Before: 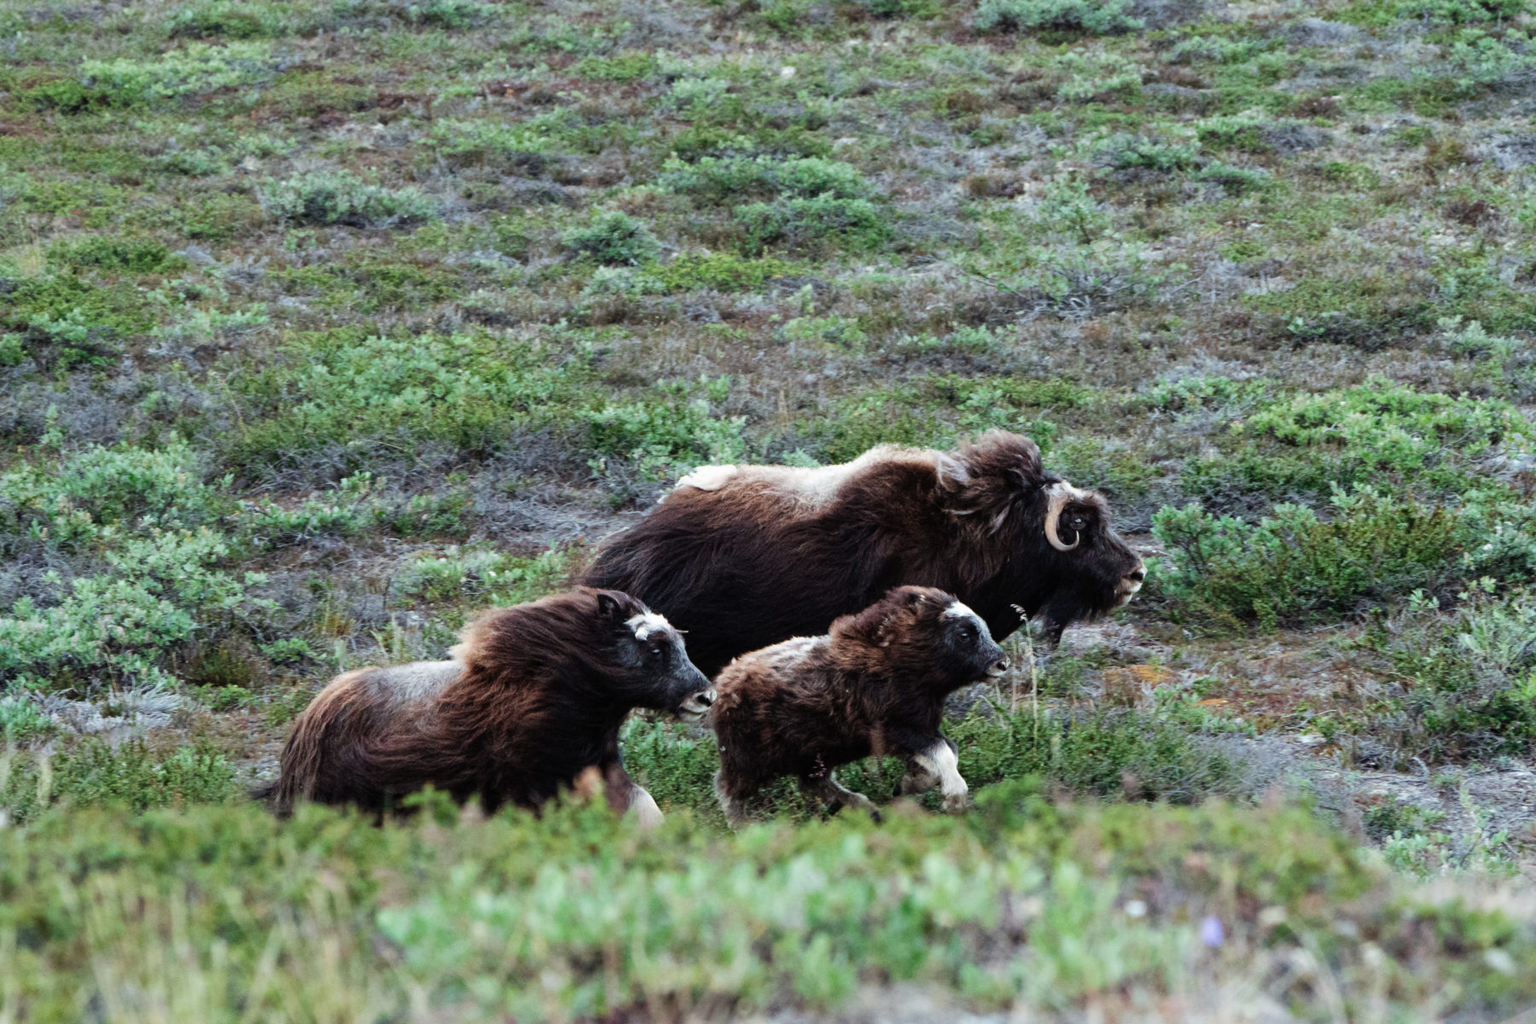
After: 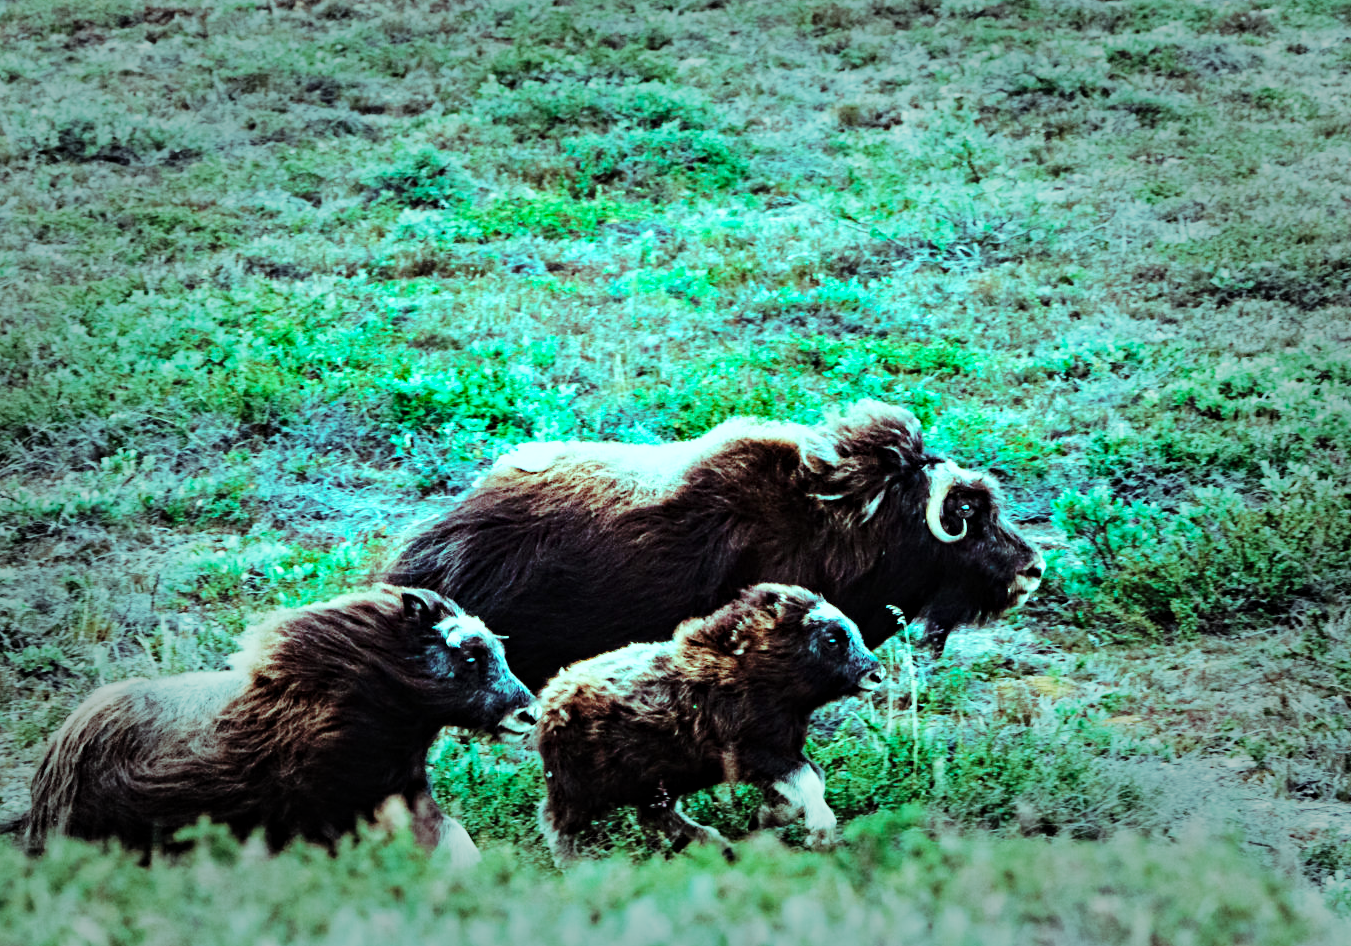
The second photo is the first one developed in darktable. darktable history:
tone equalizer: -8 EV -0.401 EV, -7 EV -0.423 EV, -6 EV -0.346 EV, -5 EV -0.245 EV, -3 EV 0.213 EV, -2 EV 0.341 EV, -1 EV 0.399 EV, +0 EV 0.427 EV
base curve: curves: ch0 [(0, 0) (0.028, 0.03) (0.121, 0.232) (0.46, 0.748) (0.859, 0.968) (1, 1)], preserve colors none
vignetting: fall-off start 48.72%, automatic ratio true, width/height ratio 1.286, unbound false
contrast equalizer: y [[0.5, 0.501, 0.525, 0.597, 0.58, 0.514], [0.5 ×6], [0.5 ×6], [0 ×6], [0 ×6]]
crop: left 16.572%, top 8.592%, right 8.366%, bottom 12.554%
color balance rgb: highlights gain › luminance 20.115%, highlights gain › chroma 13.123%, highlights gain › hue 170.53°, perceptual saturation grading › global saturation 25.04%, global vibrance 9.389%
